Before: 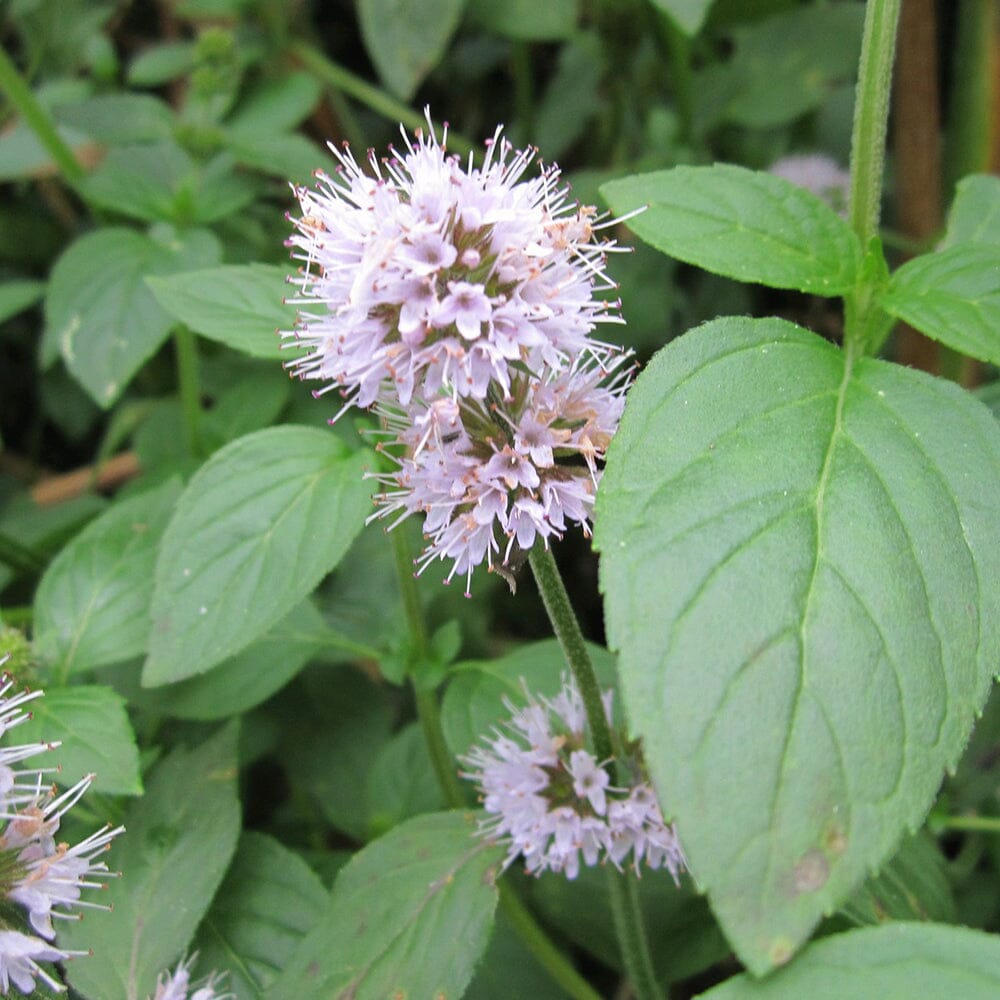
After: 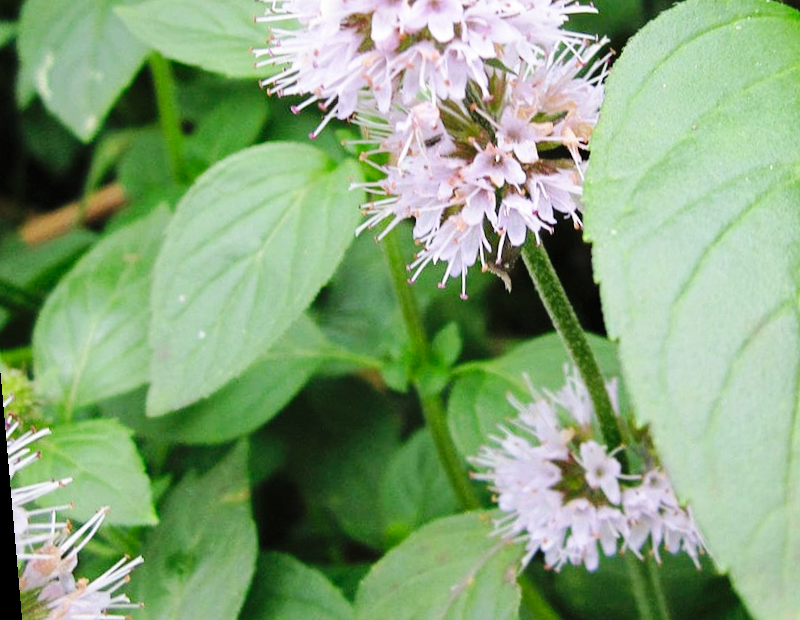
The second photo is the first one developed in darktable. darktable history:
contrast equalizer: y [[0.5 ×6], [0.5 ×6], [0.5, 0.5, 0.501, 0.545, 0.707, 0.863], [0 ×6], [0 ×6]]
rotate and perspective: rotation -5°, crop left 0.05, crop right 0.952, crop top 0.11, crop bottom 0.89
base curve: curves: ch0 [(0, 0) (0.036, 0.025) (0.121, 0.166) (0.206, 0.329) (0.605, 0.79) (1, 1)], preserve colors none
crop: top 26.531%, right 17.959%
